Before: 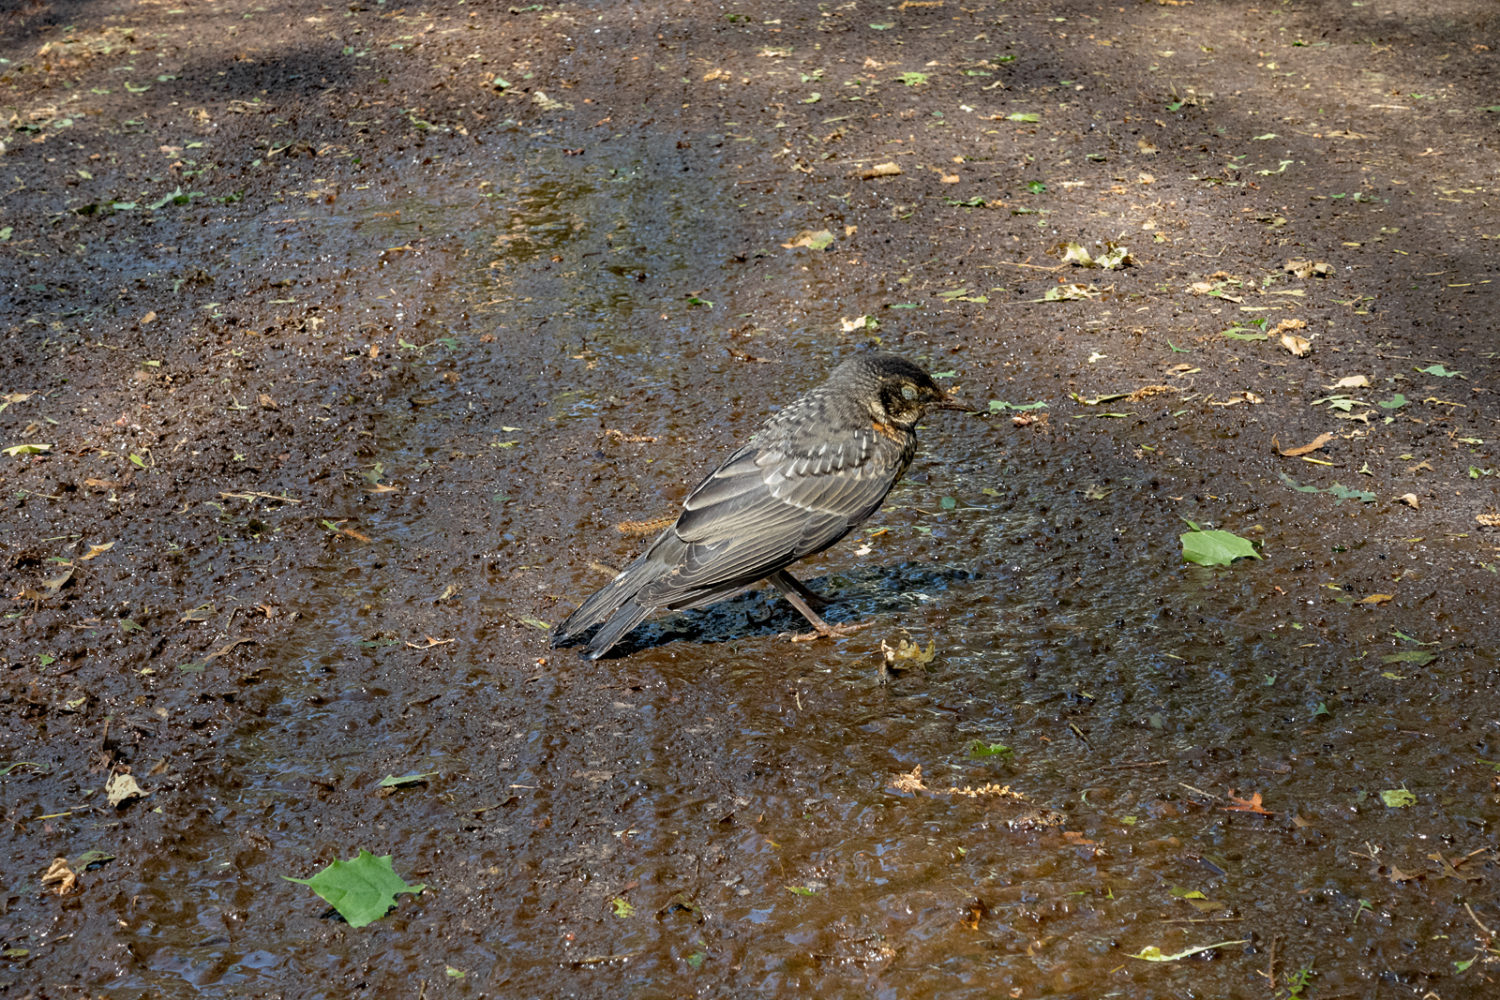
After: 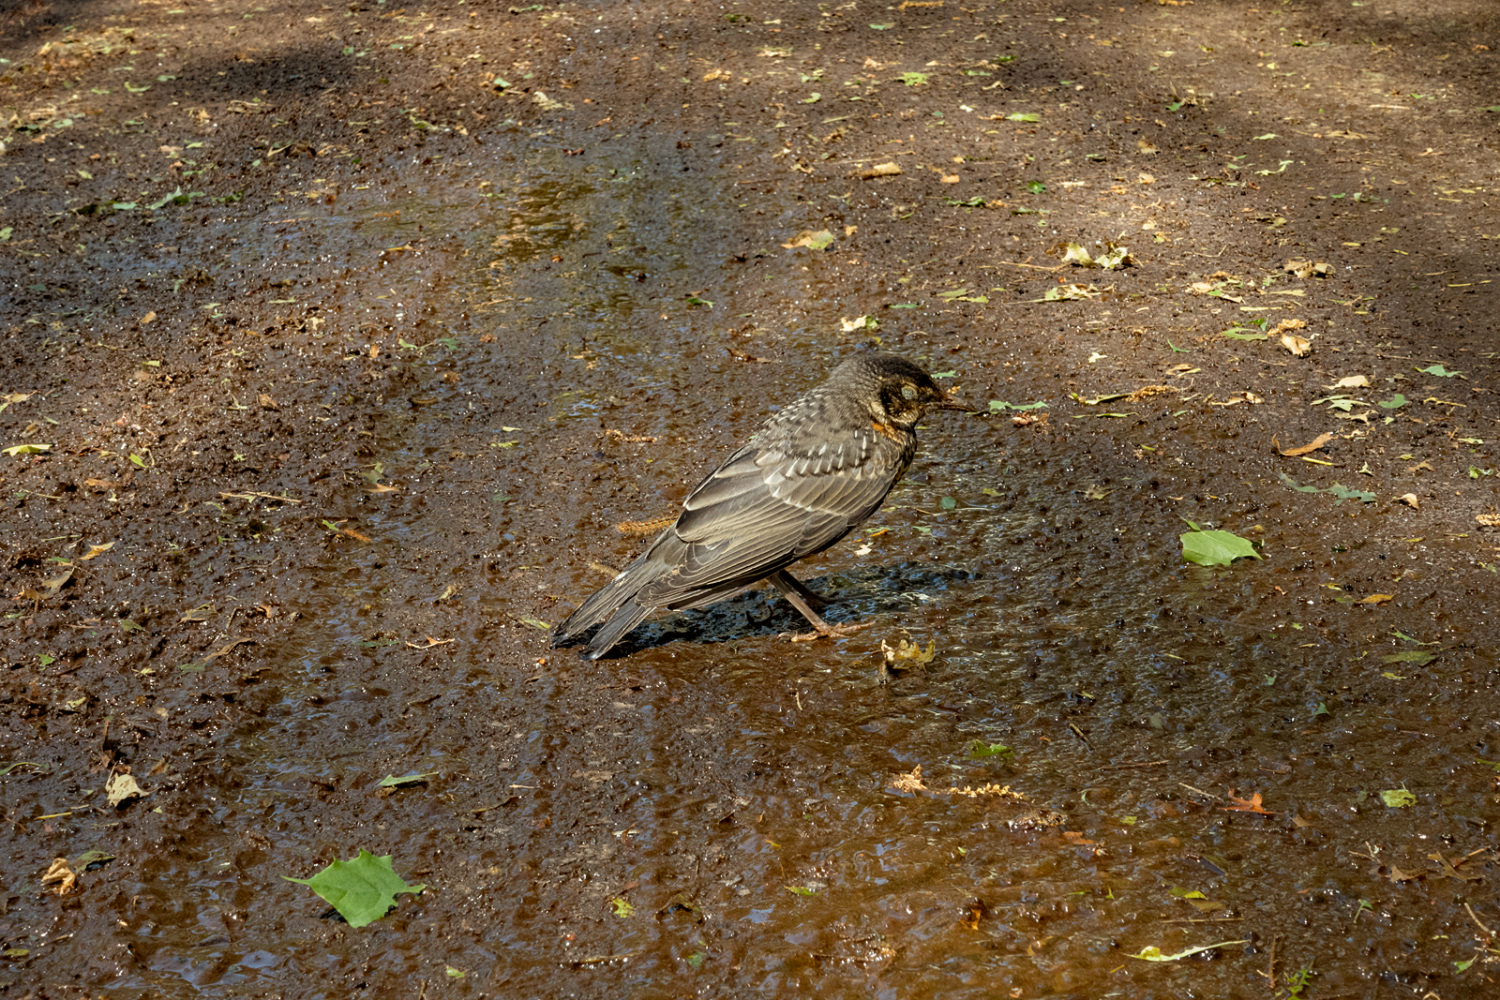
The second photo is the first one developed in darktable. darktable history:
color balance rgb: shadows lift › luminance -9.054%, power › chroma 2.495%, power › hue 69.48°, perceptual saturation grading › global saturation -0.624%, global vibrance 10.917%
base curve: curves: ch0 [(0, 0) (0.297, 0.298) (1, 1)], preserve colors none
